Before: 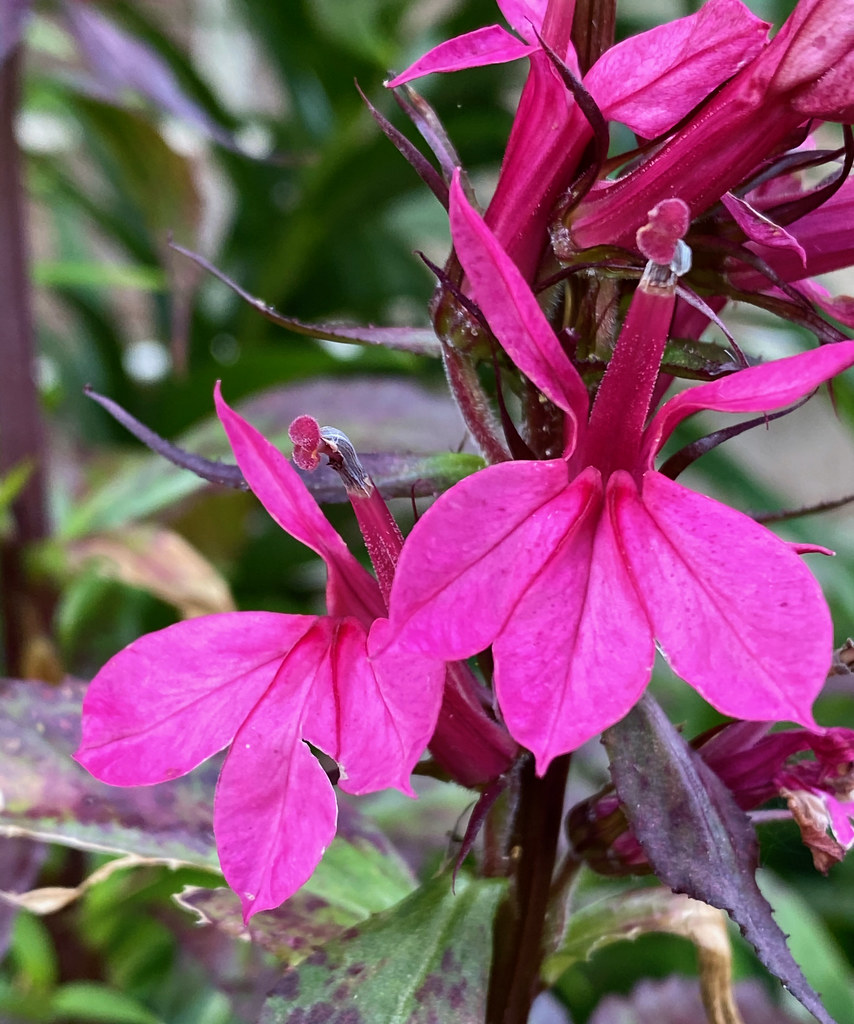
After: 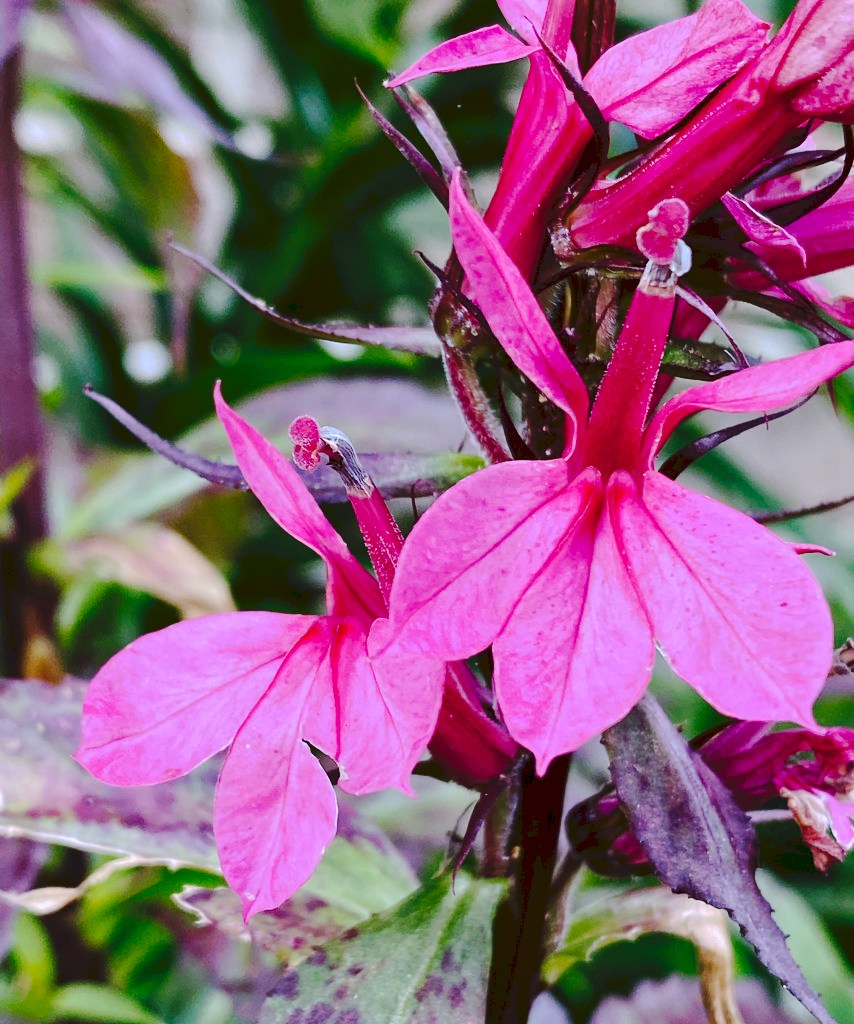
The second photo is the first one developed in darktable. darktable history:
white balance: red 1.004, blue 1.096
tone curve: curves: ch0 [(0, 0) (0.003, 0.089) (0.011, 0.089) (0.025, 0.088) (0.044, 0.089) (0.069, 0.094) (0.1, 0.108) (0.136, 0.119) (0.177, 0.147) (0.224, 0.204) (0.277, 0.28) (0.335, 0.389) (0.399, 0.486) (0.468, 0.588) (0.543, 0.647) (0.623, 0.705) (0.709, 0.759) (0.801, 0.815) (0.898, 0.873) (1, 1)], preserve colors none
